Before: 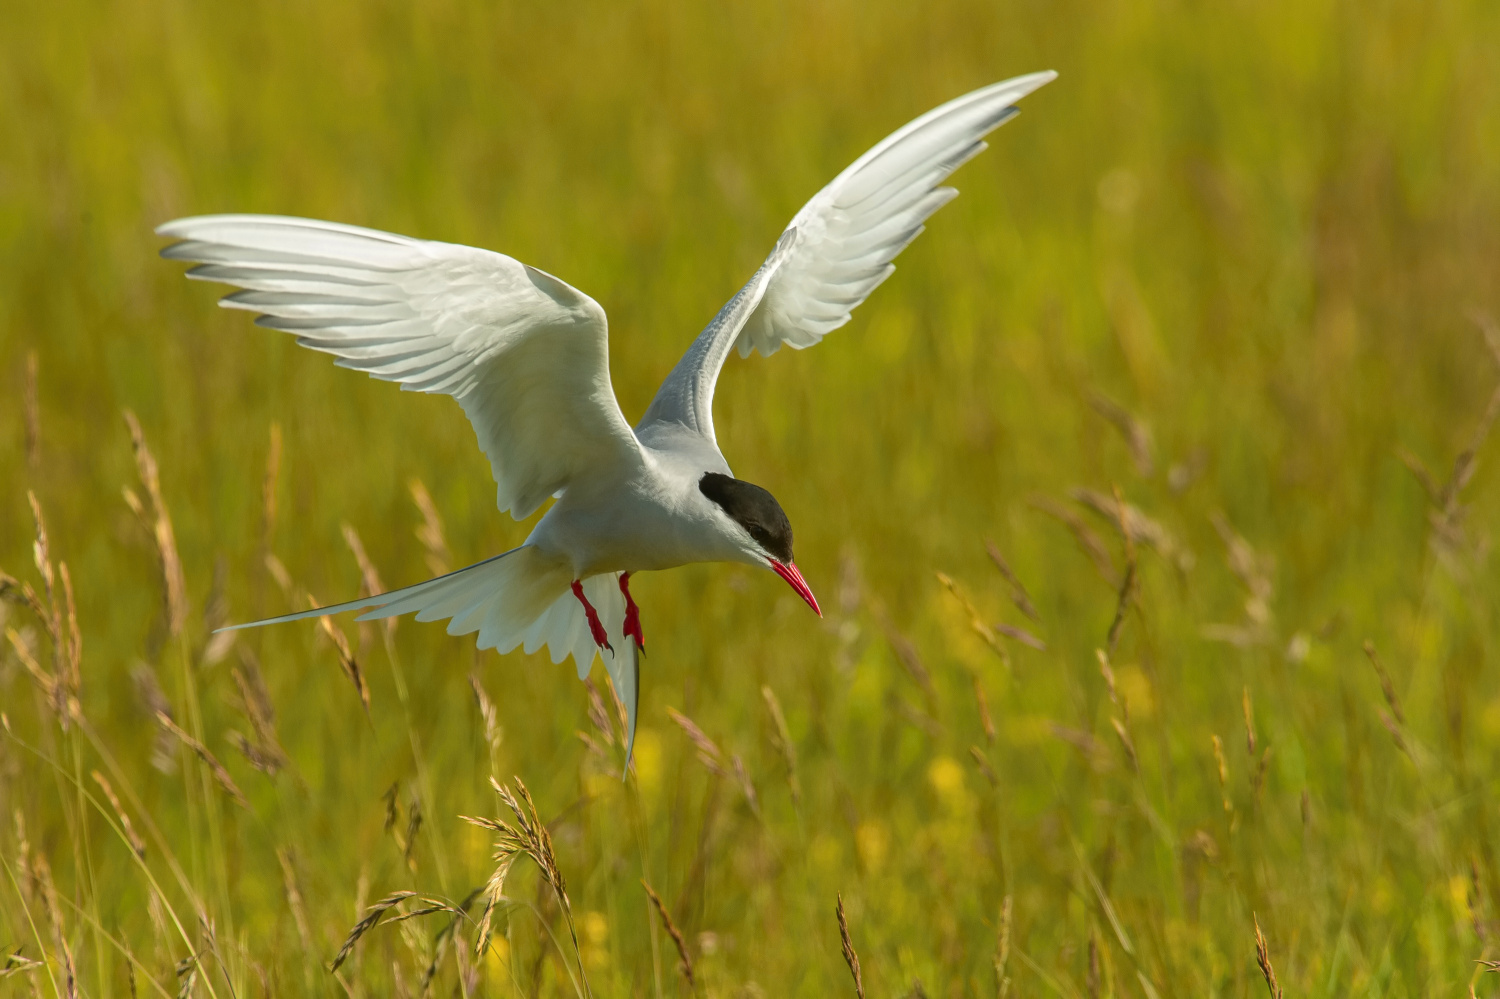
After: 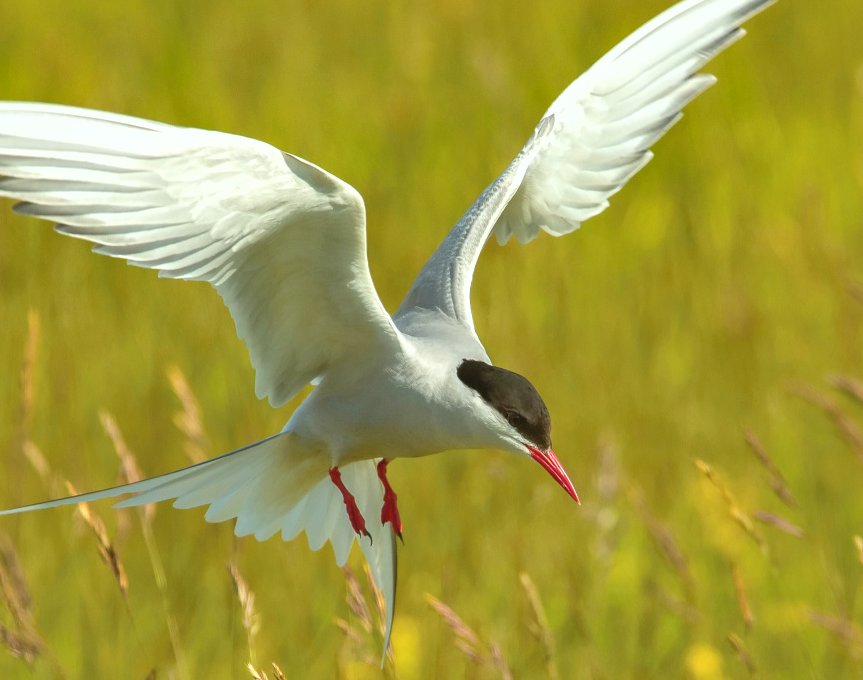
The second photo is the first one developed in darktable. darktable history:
shadows and highlights: highlights color adjustment 40.61%, soften with gaussian
contrast brightness saturation: brightness 0.132
color correction: highlights a* -2.81, highlights b* -2.54, shadows a* 2.18, shadows b* 2.89
tone equalizer: -8 EV -0.409 EV, -7 EV -0.415 EV, -6 EV -0.369 EV, -5 EV -0.25 EV, -3 EV 0.192 EV, -2 EV 0.313 EV, -1 EV 0.414 EV, +0 EV 0.445 EV, smoothing diameter 24.85%, edges refinement/feathering 9.72, preserve details guided filter
crop: left 16.198%, top 11.314%, right 26.268%, bottom 20.543%
